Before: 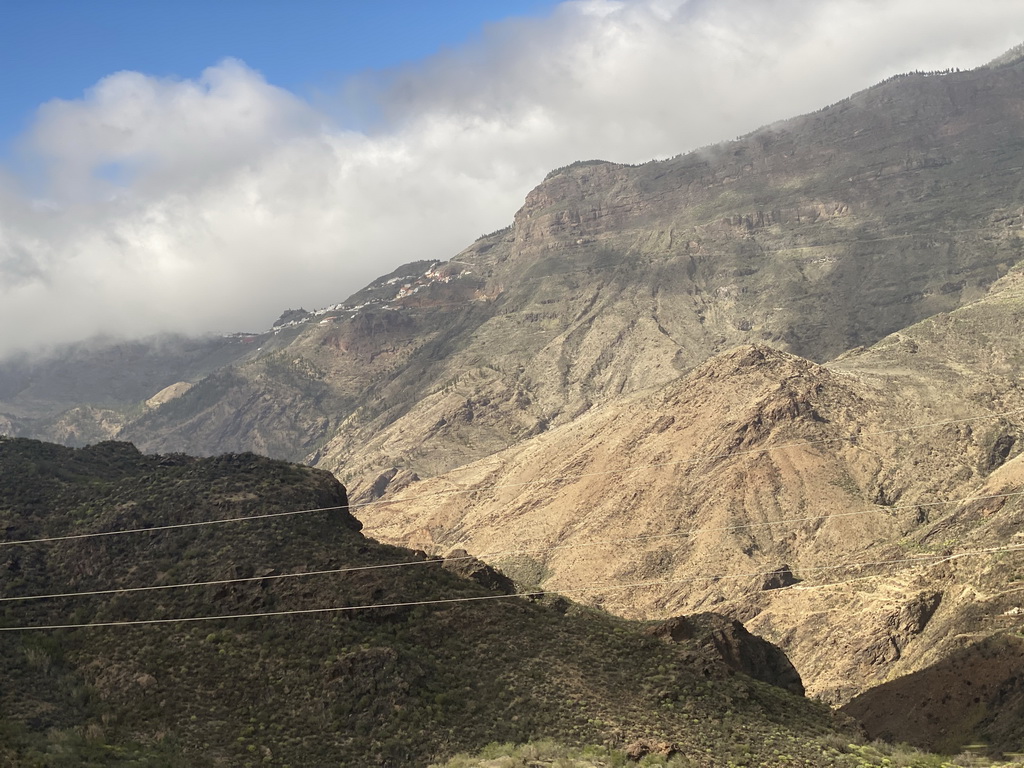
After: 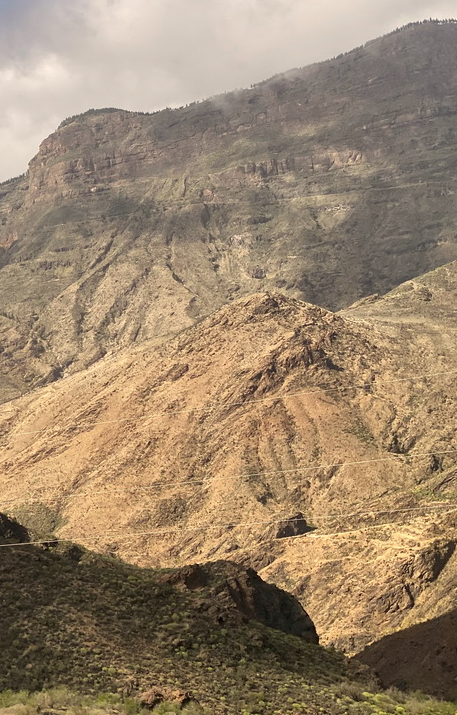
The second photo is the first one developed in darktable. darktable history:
crop: left 47.464%, top 6.834%, right 7.904%
exposure: black level correction 0.001, exposure -0.124 EV, compensate highlight preservation false
local contrast: mode bilateral grid, contrast 19, coarseness 51, detail 132%, midtone range 0.2
color correction: highlights a* 3.6, highlights b* 5.1
